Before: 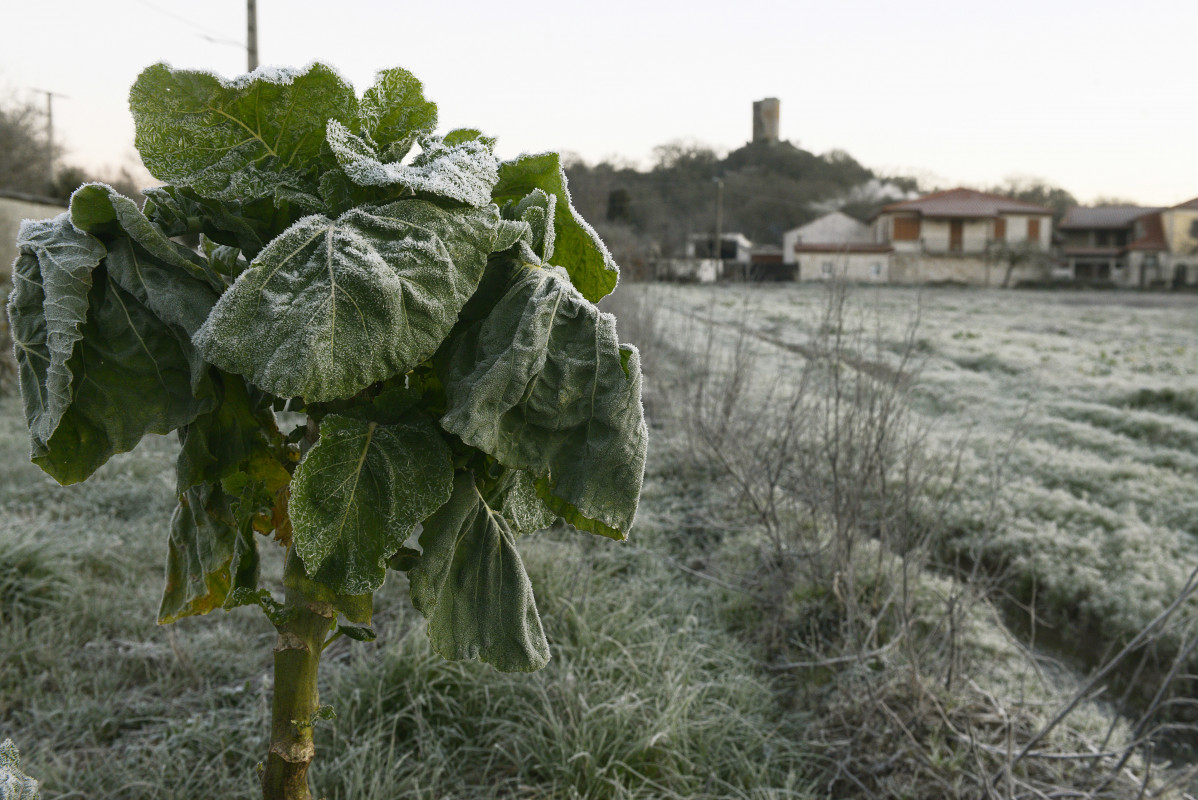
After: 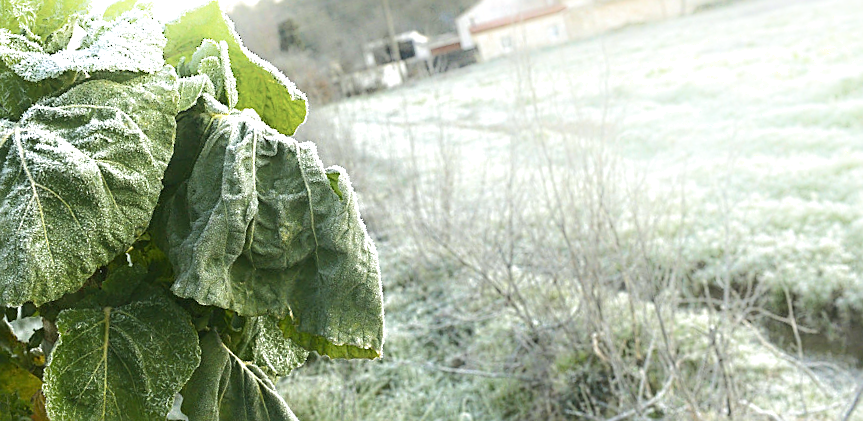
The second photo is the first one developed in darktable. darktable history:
rotate and perspective: rotation -14.8°, crop left 0.1, crop right 0.903, crop top 0.25, crop bottom 0.748
crop and rotate: left 20.74%, top 7.912%, right 0.375%, bottom 13.378%
shadows and highlights: shadows -21.3, highlights 100, soften with gaussian
white balance: red 0.982, blue 1.018
exposure: black level correction 0, exposure 1.3 EV, compensate exposure bias true, compensate highlight preservation false
velvia: on, module defaults
sharpen: amount 0.55
